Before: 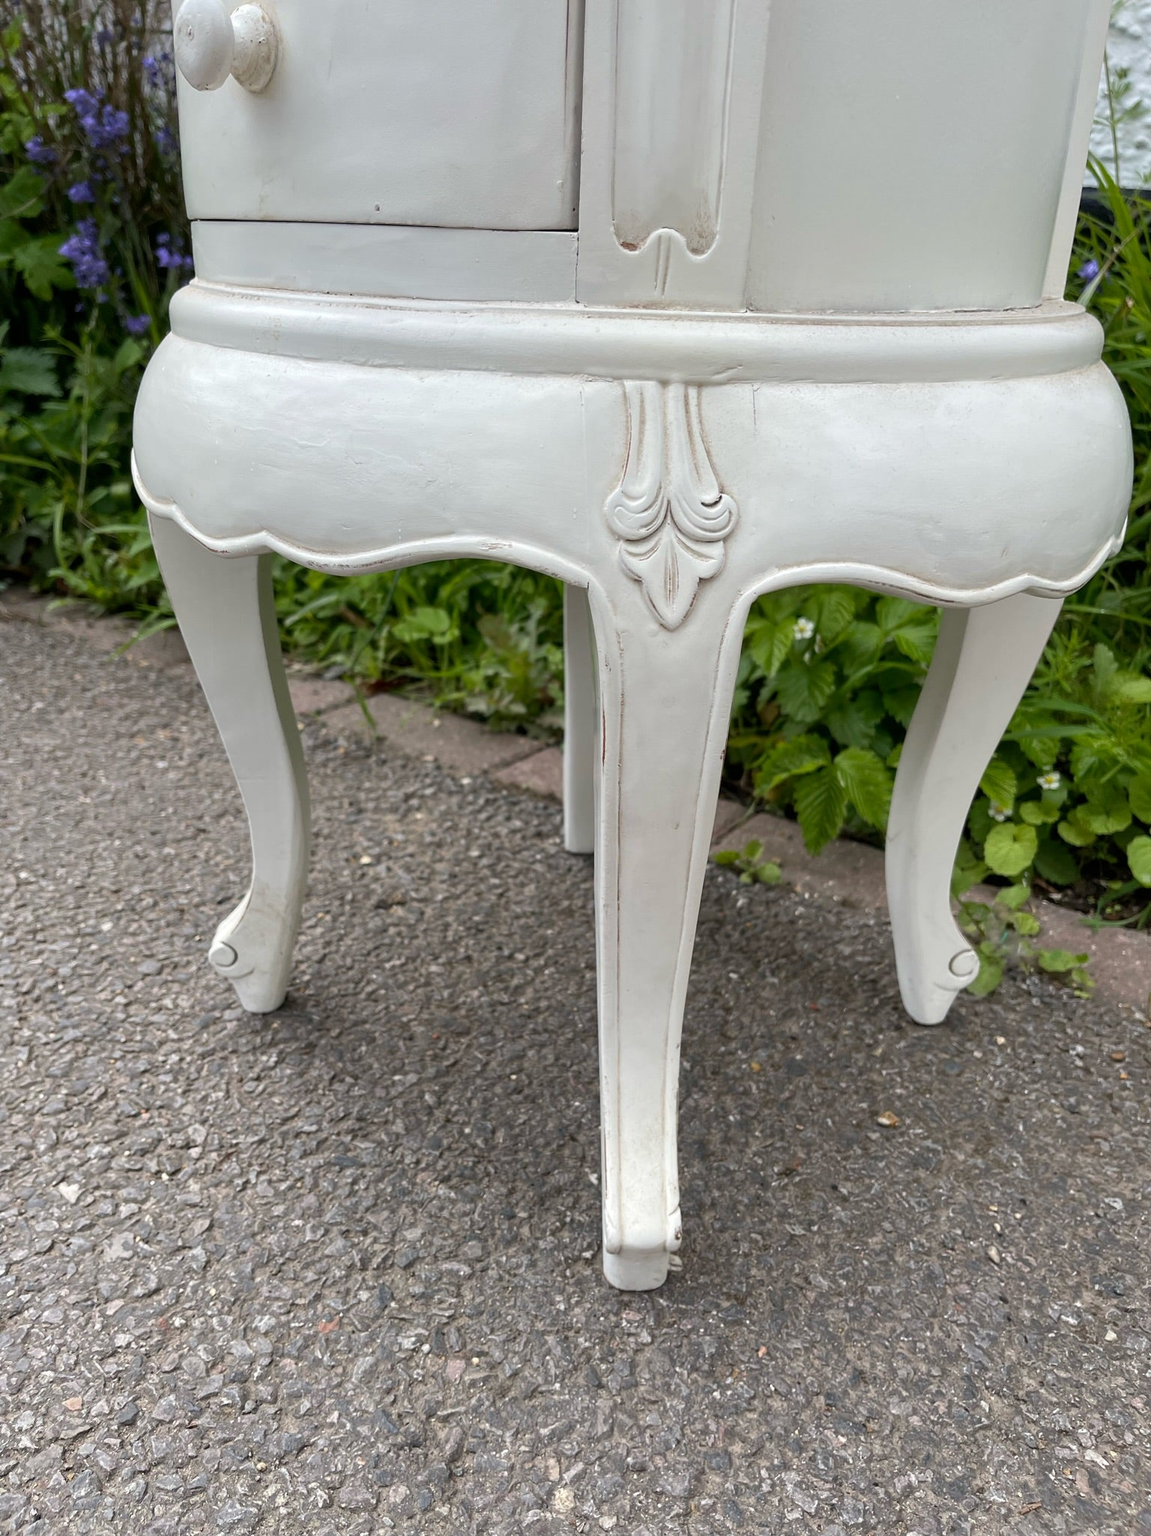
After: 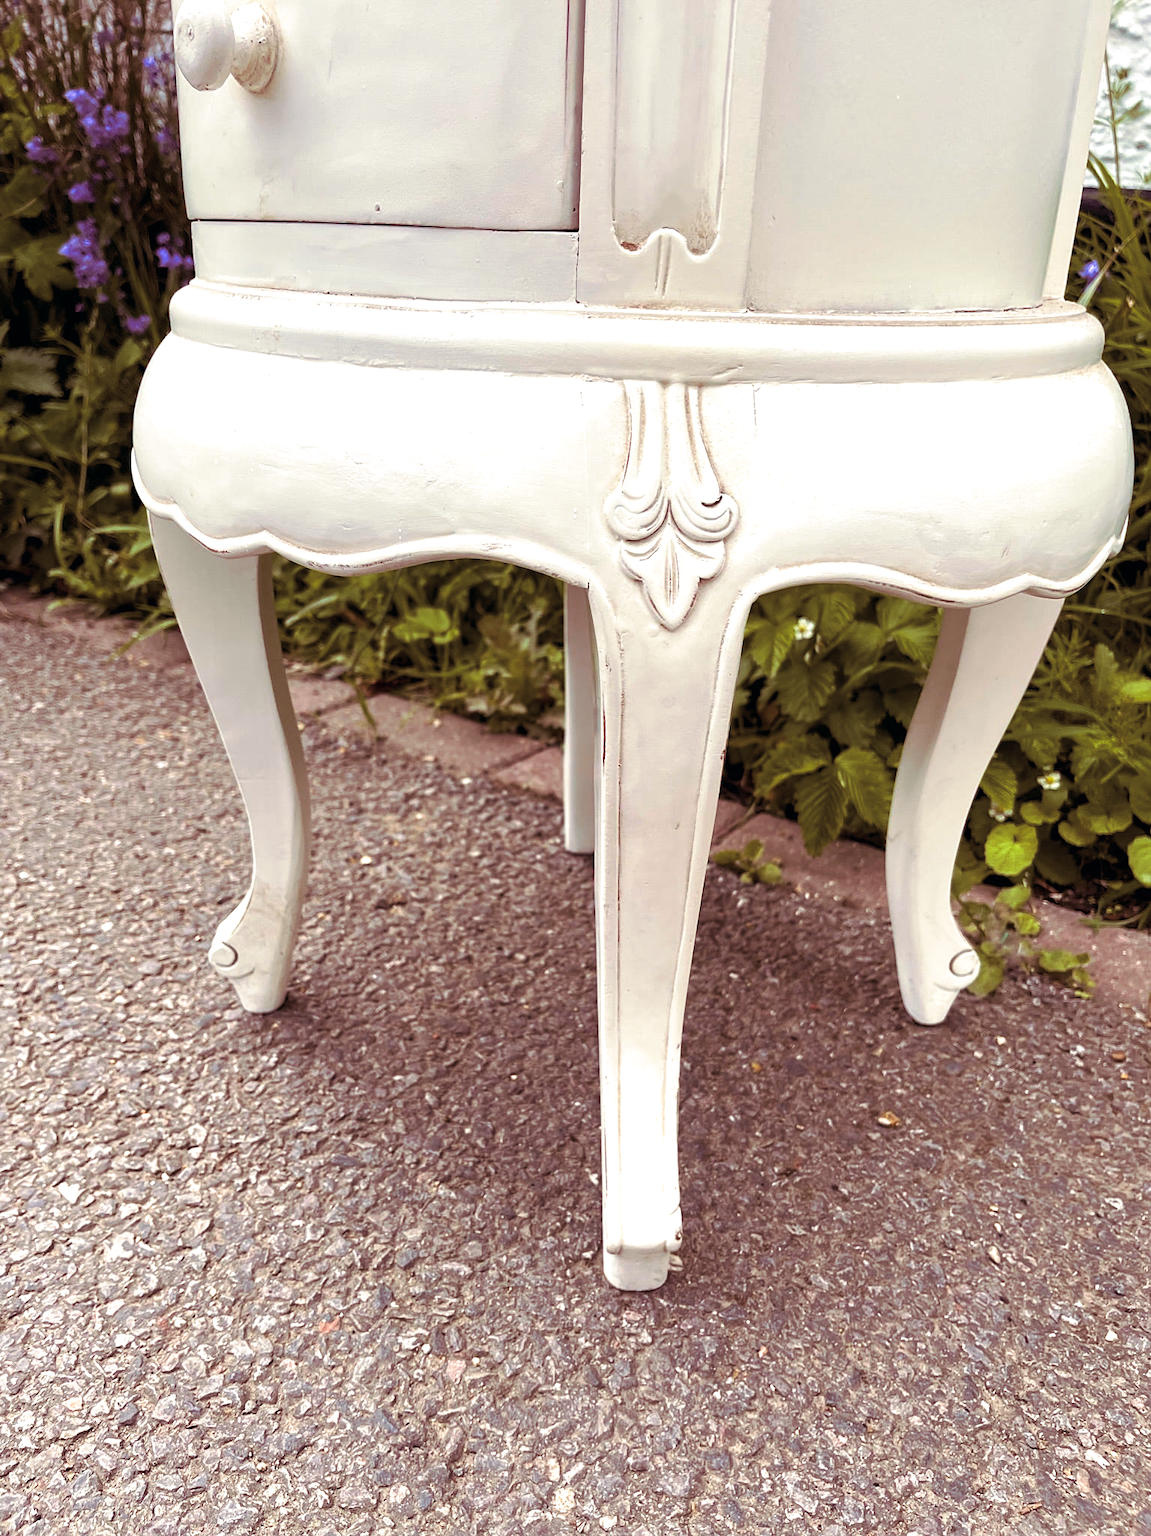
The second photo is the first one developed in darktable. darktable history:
split-toning: on, module defaults
color correction: highlights a* 5.38, highlights b* 5.3, shadows a* -4.26, shadows b* -5.11
sharpen: amount 0.2
color balance rgb: linear chroma grading › shadows -2.2%, linear chroma grading › highlights -15%, linear chroma grading › global chroma -10%, linear chroma grading › mid-tones -10%, perceptual saturation grading › global saturation 45%, perceptual saturation grading › highlights -50%, perceptual saturation grading › shadows 30%, perceptual brilliance grading › global brilliance 18%, global vibrance 45%
